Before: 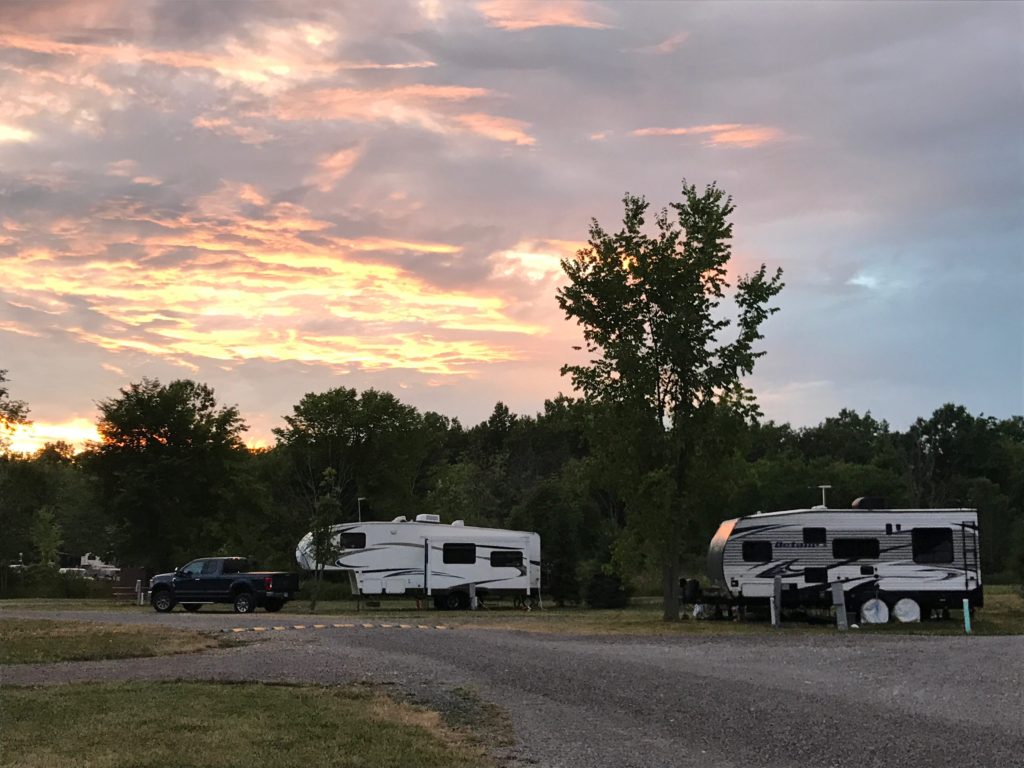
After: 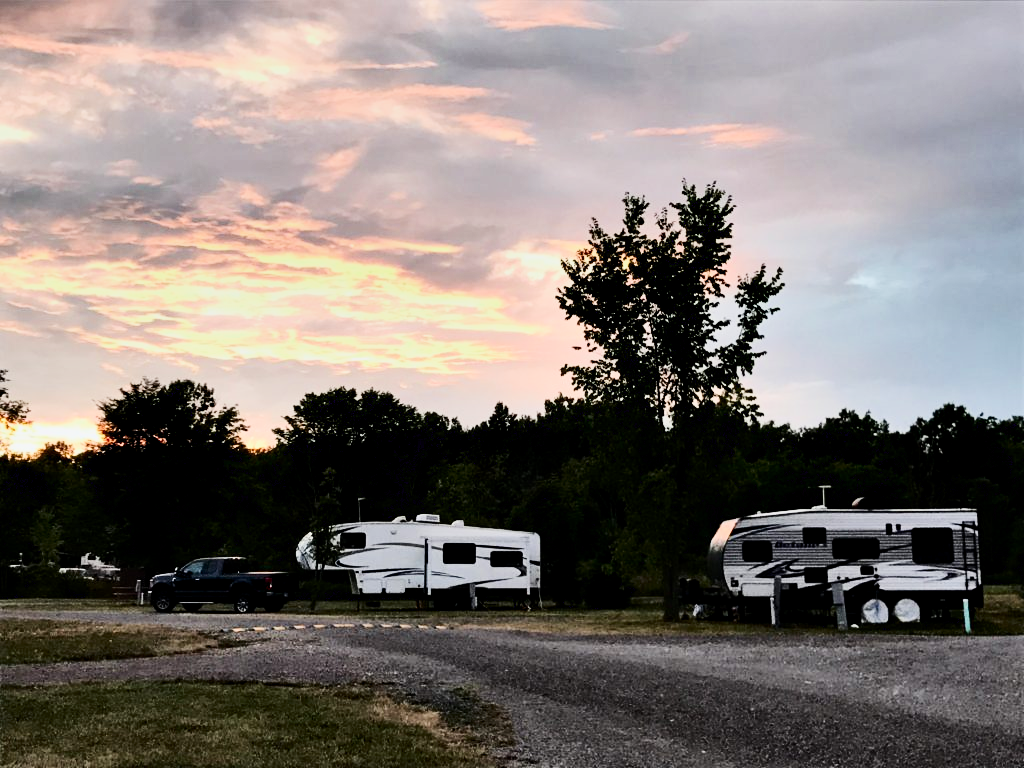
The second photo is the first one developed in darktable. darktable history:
exposure: exposure 0.152 EV, compensate highlight preservation false
filmic rgb: black relative exposure -7.32 EV, white relative exposure 5.08 EV, hardness 3.21, contrast in shadows safe
contrast brightness saturation: contrast 0.284
contrast equalizer: octaves 7, y [[0.6 ×6], [0.55 ×6], [0 ×6], [0 ×6], [0 ×6]]
